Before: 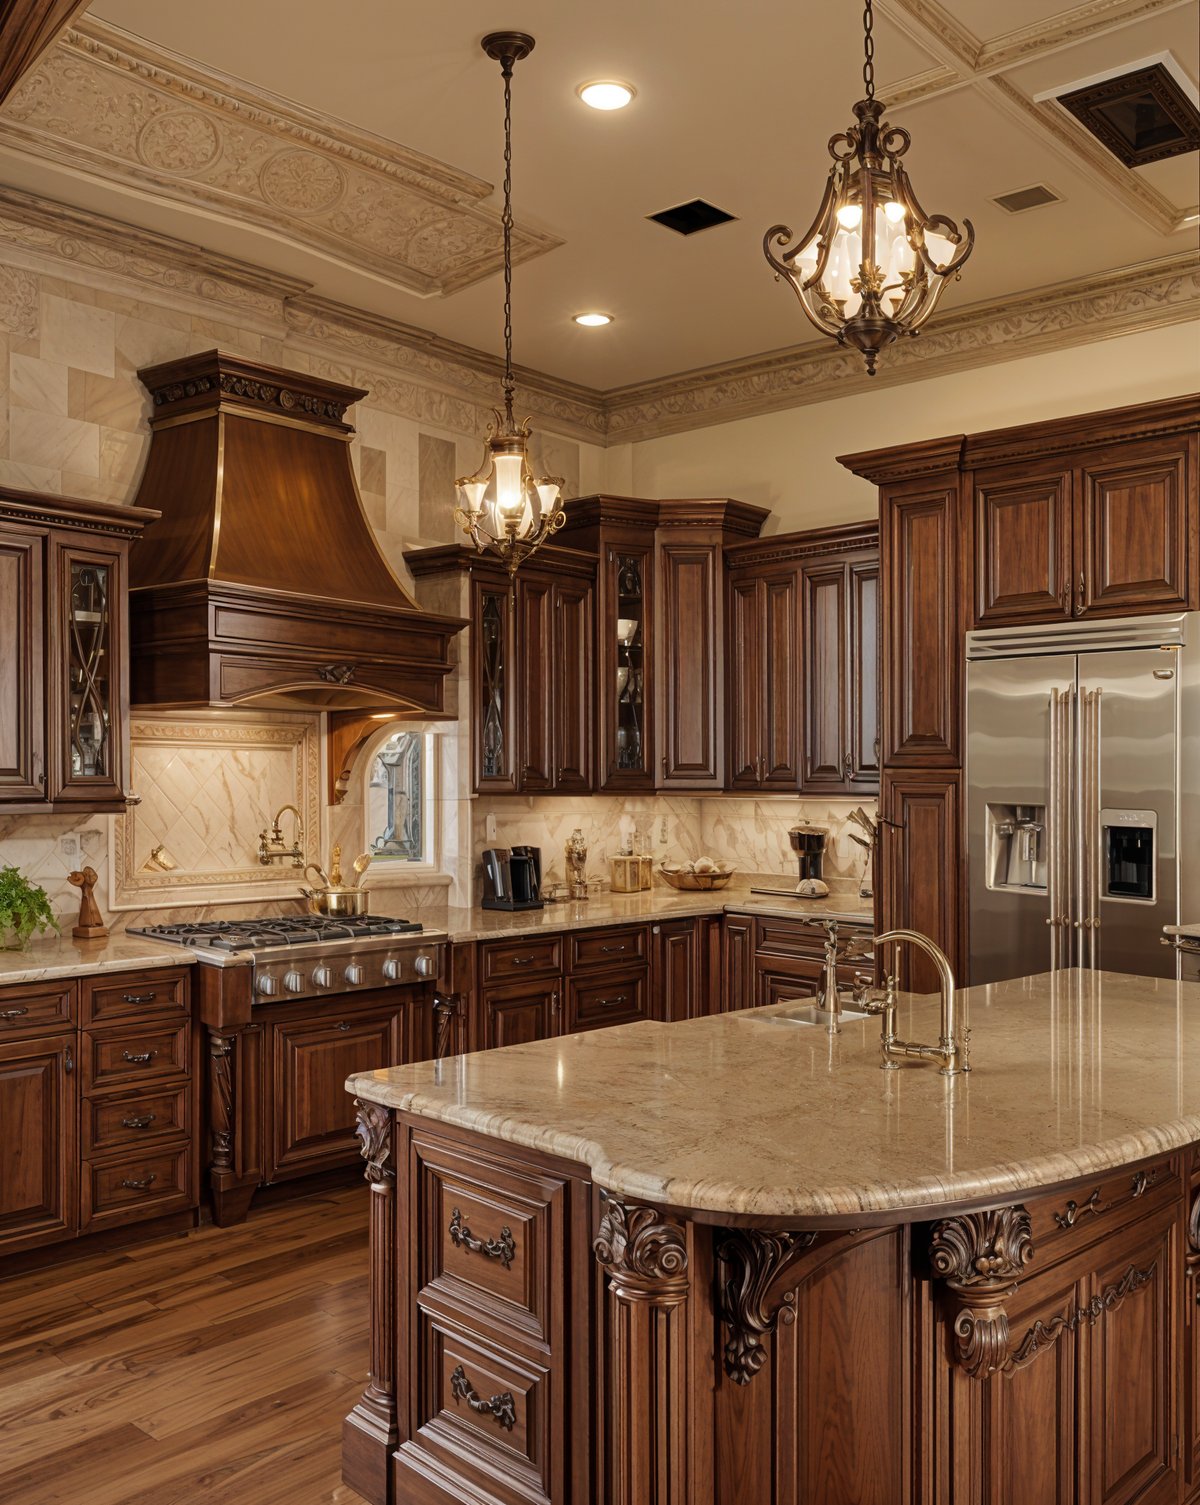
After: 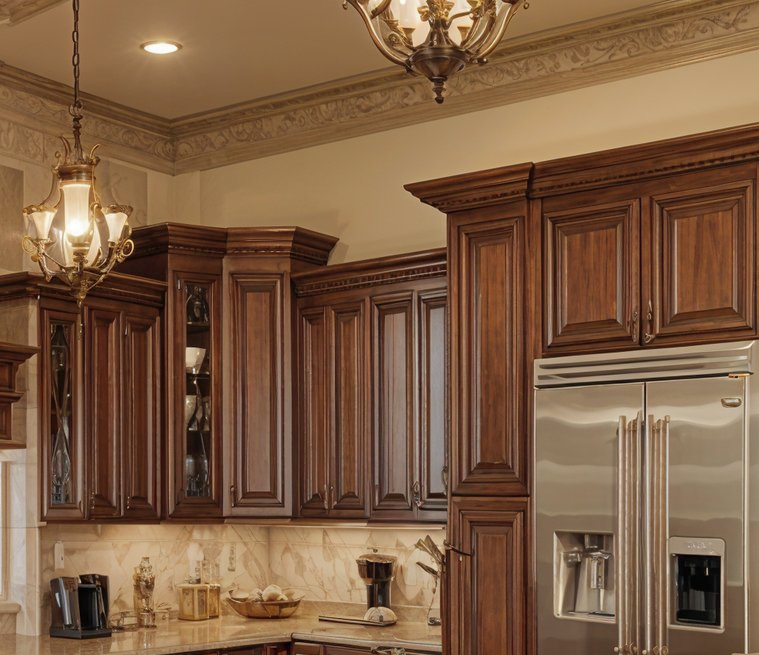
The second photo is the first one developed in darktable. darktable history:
shadows and highlights: on, module defaults
crop: left 36.062%, top 18.116%, right 0.633%, bottom 38.359%
